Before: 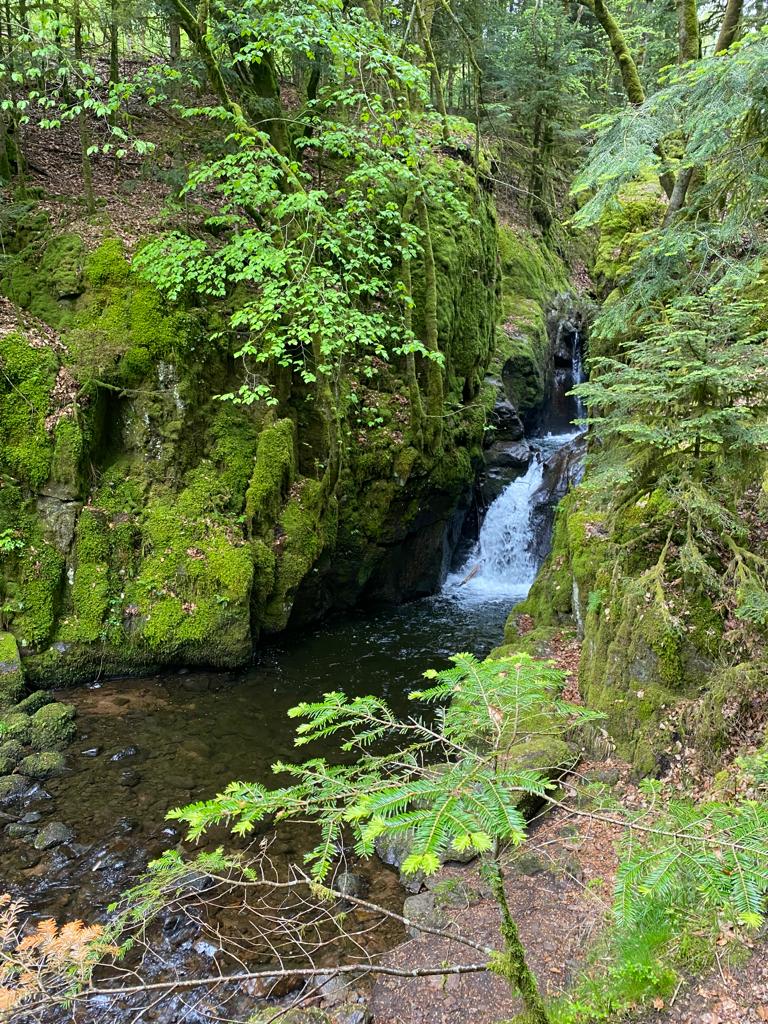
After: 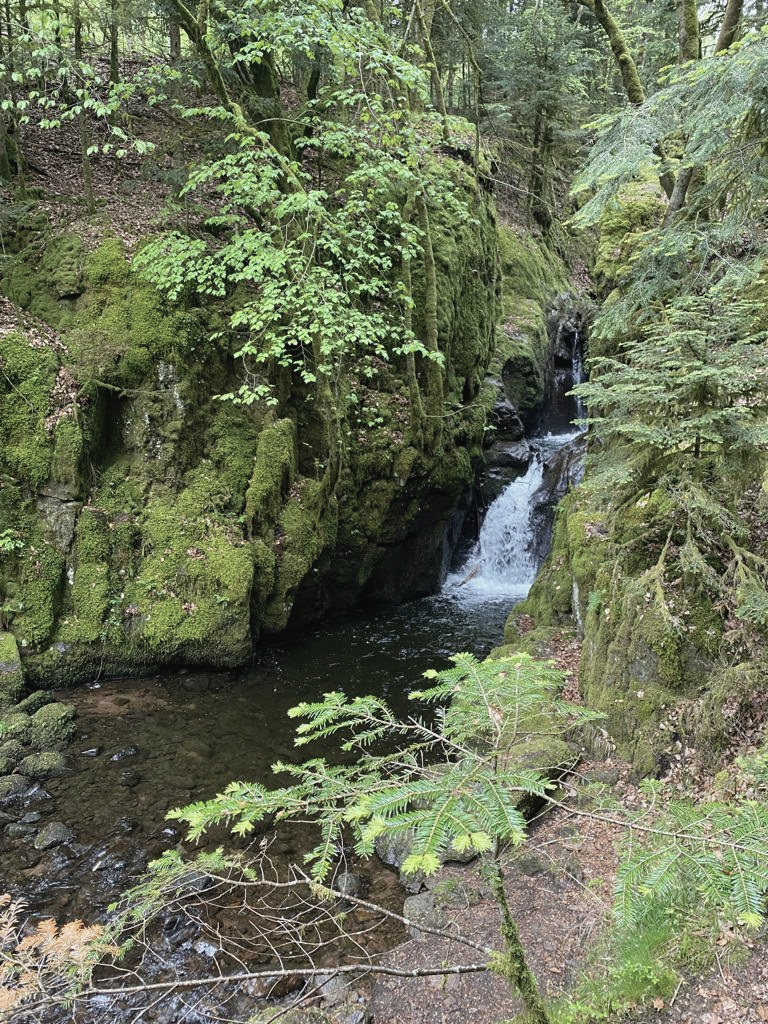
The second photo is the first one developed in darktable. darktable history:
contrast brightness saturation: contrast -0.043, saturation -0.412
color correction: highlights b* -0.037
